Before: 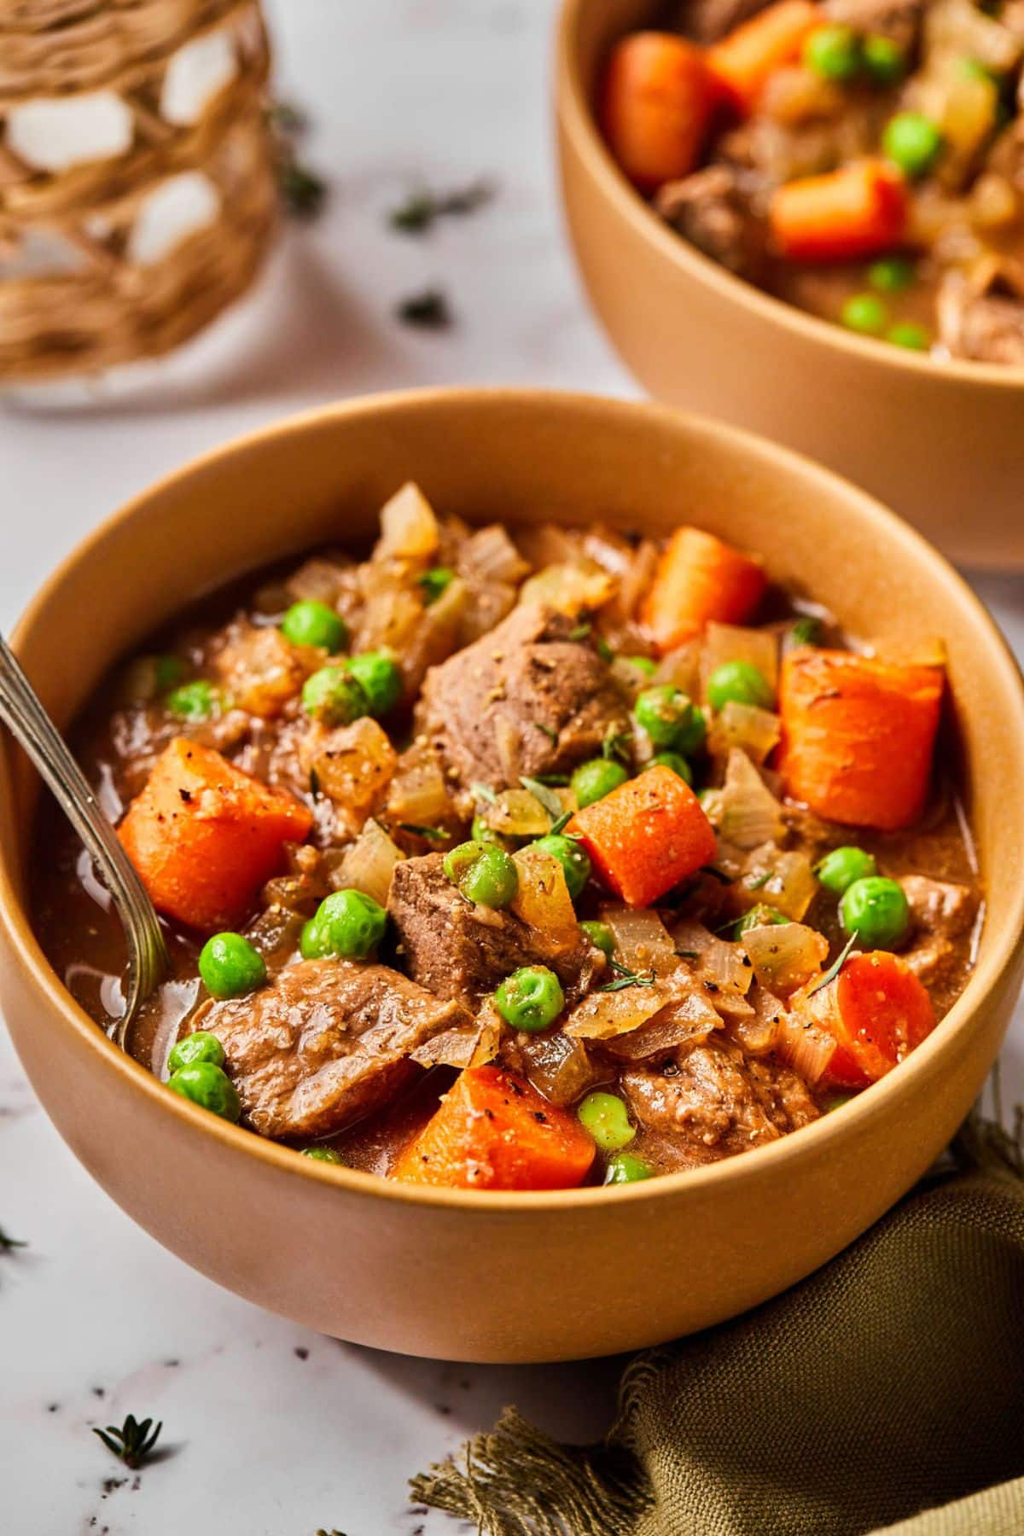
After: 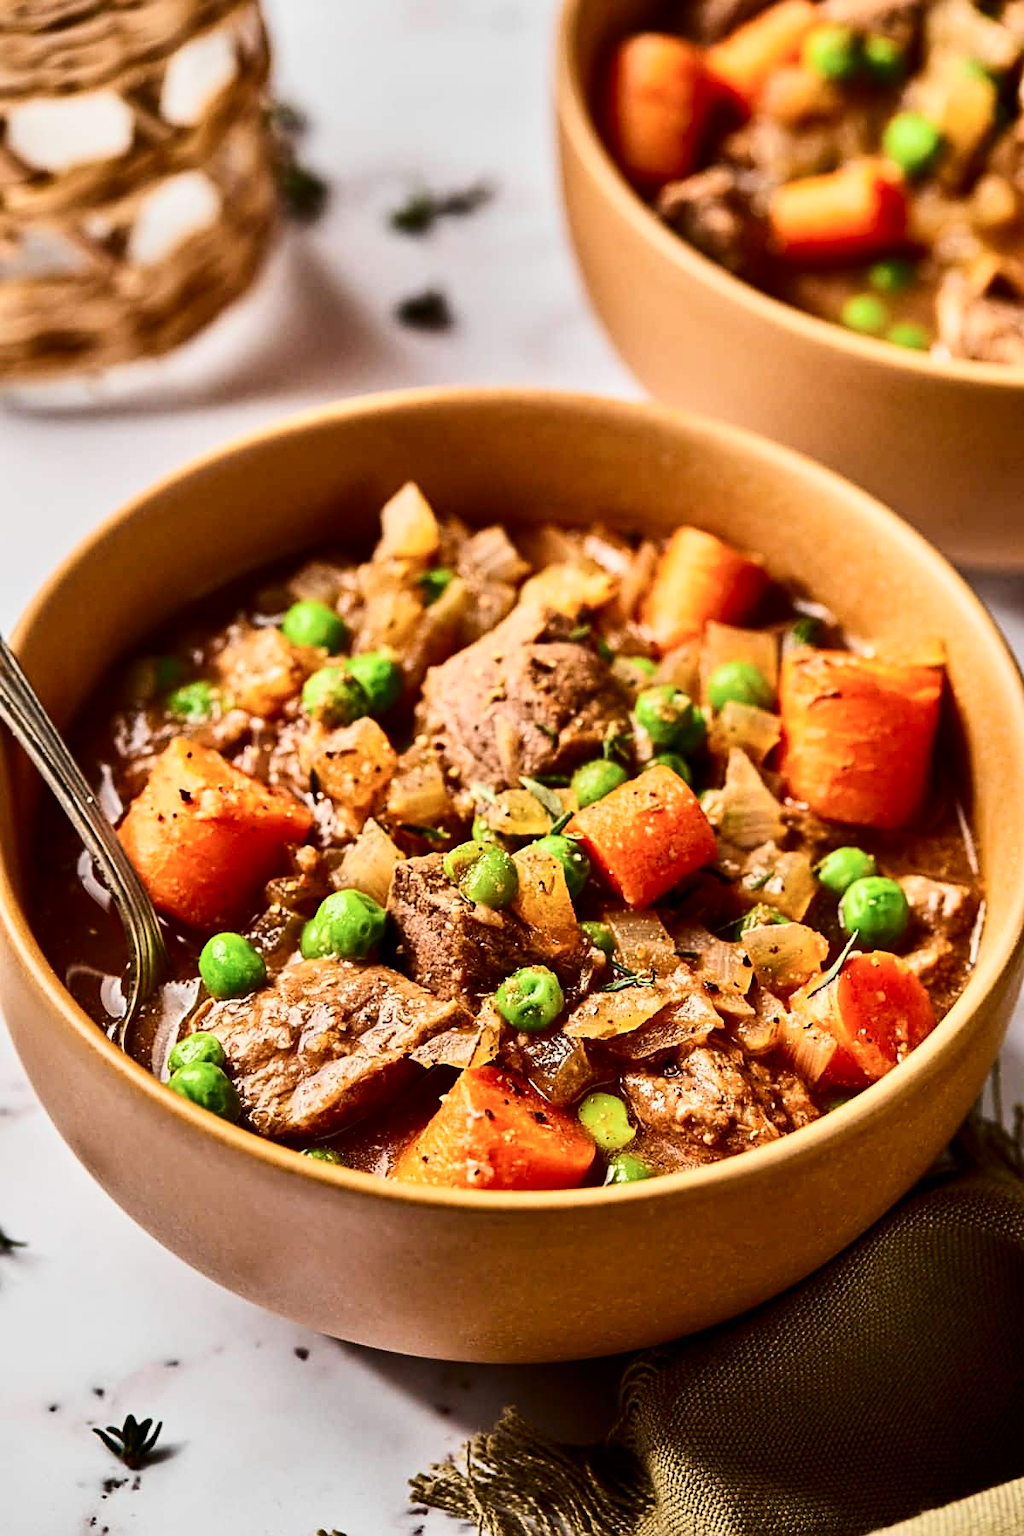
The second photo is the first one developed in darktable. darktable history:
sharpen: on, module defaults
exposure: compensate highlight preservation false
contrast brightness saturation: contrast 0.283
